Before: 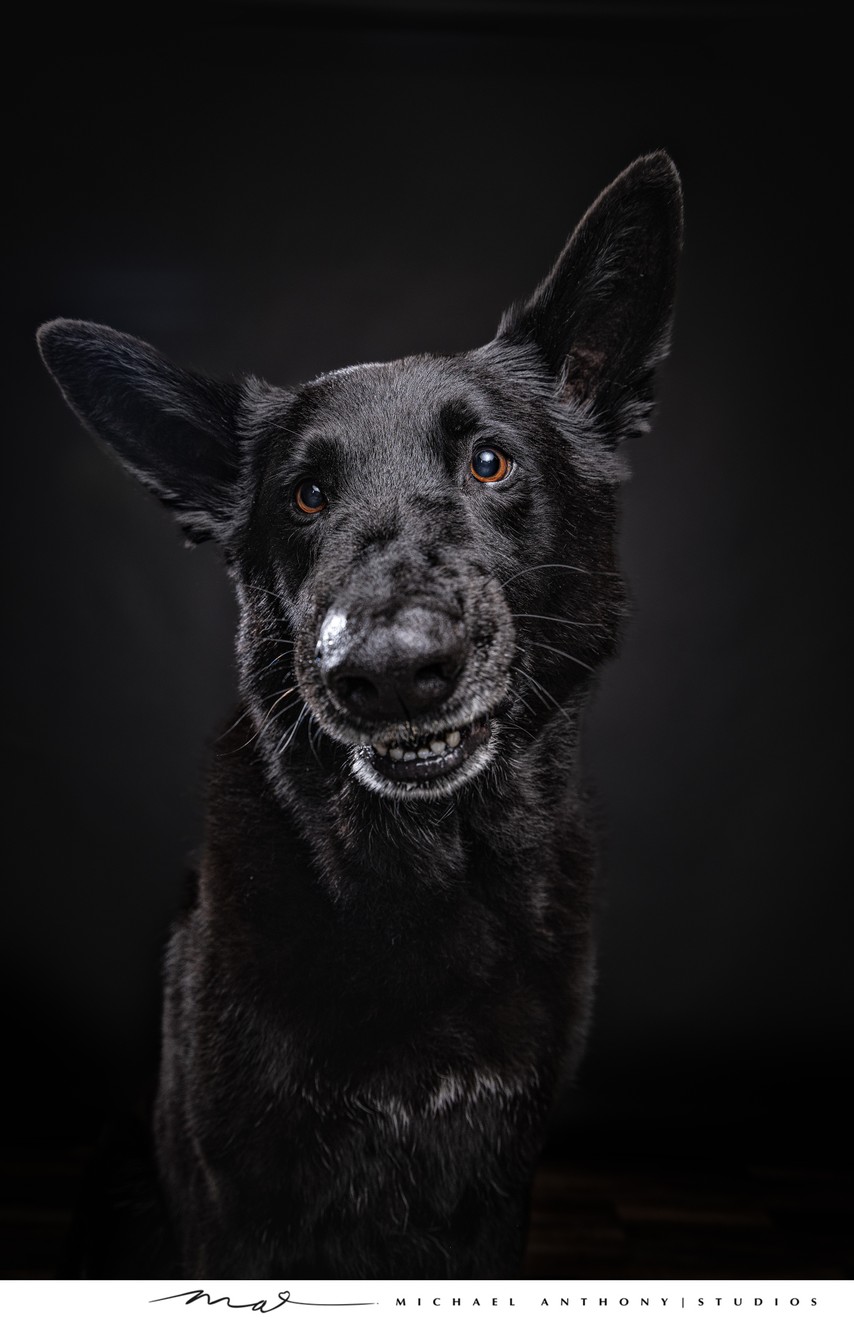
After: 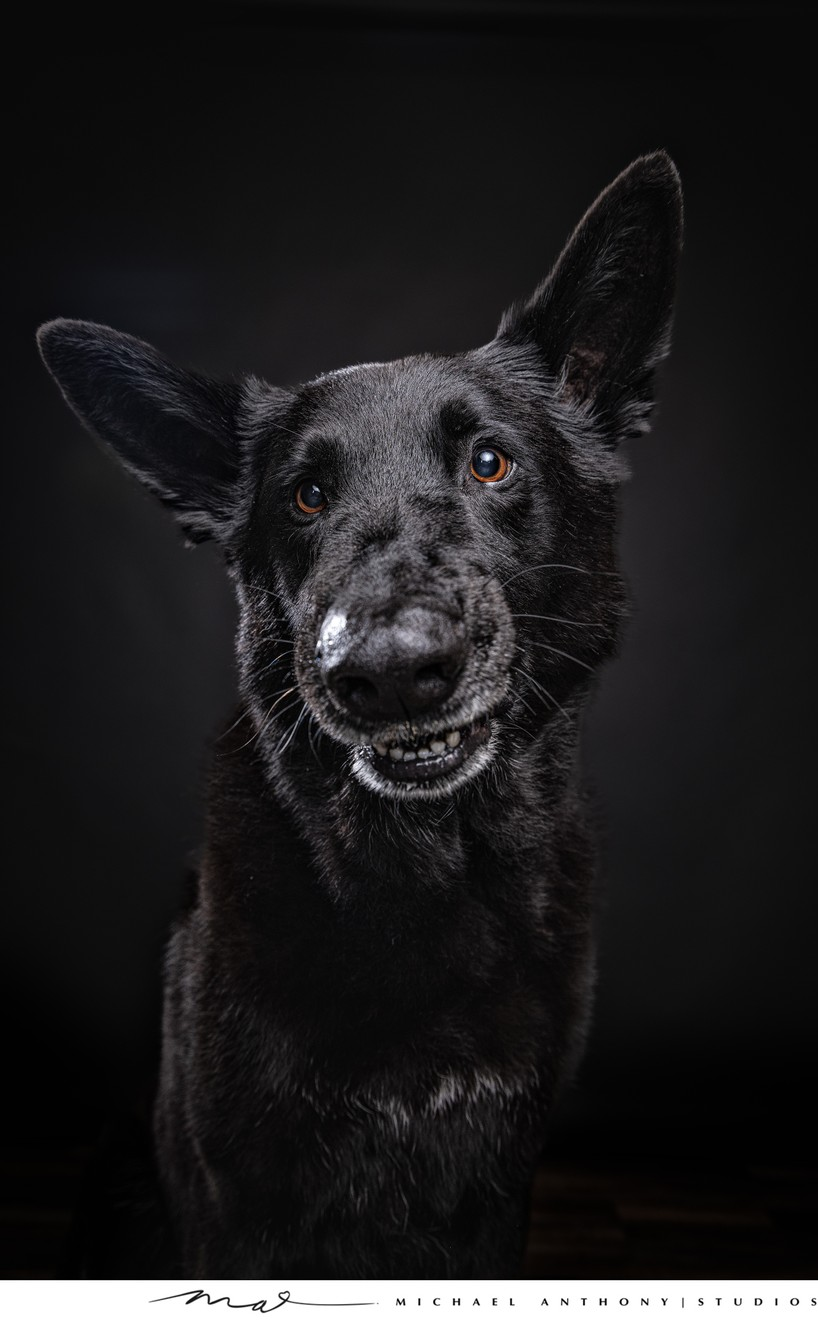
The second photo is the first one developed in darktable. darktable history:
rotate and perspective: automatic cropping original format, crop left 0, crop top 0
crop: right 4.126%, bottom 0.031%
